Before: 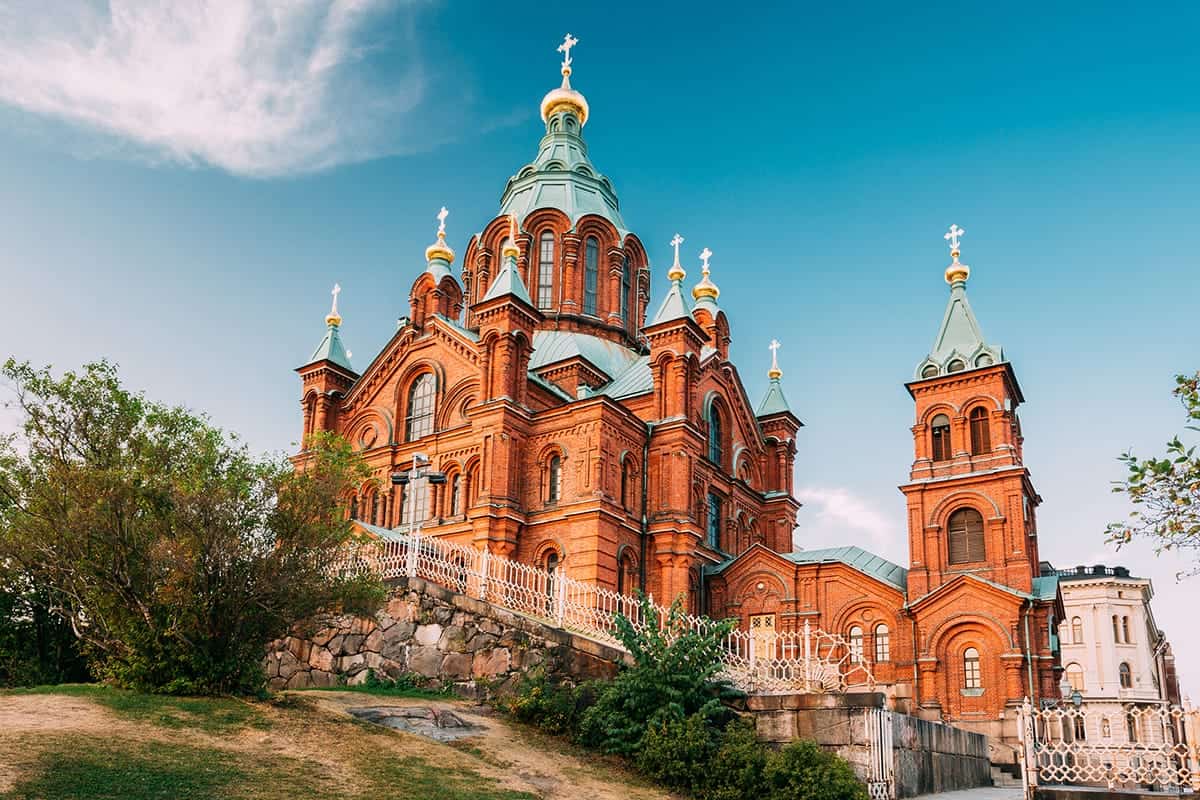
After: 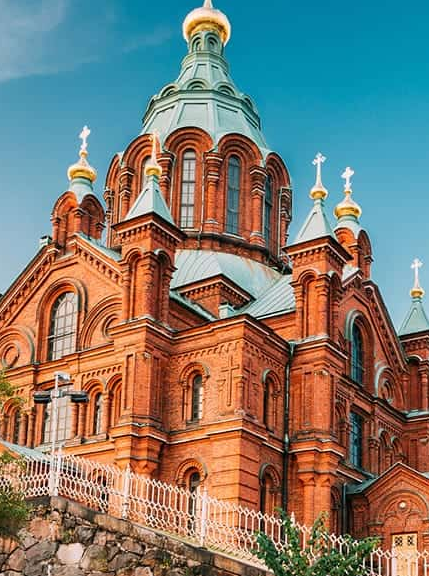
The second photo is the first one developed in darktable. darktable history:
crop and rotate: left 29.843%, top 10.226%, right 34.372%, bottom 17.728%
